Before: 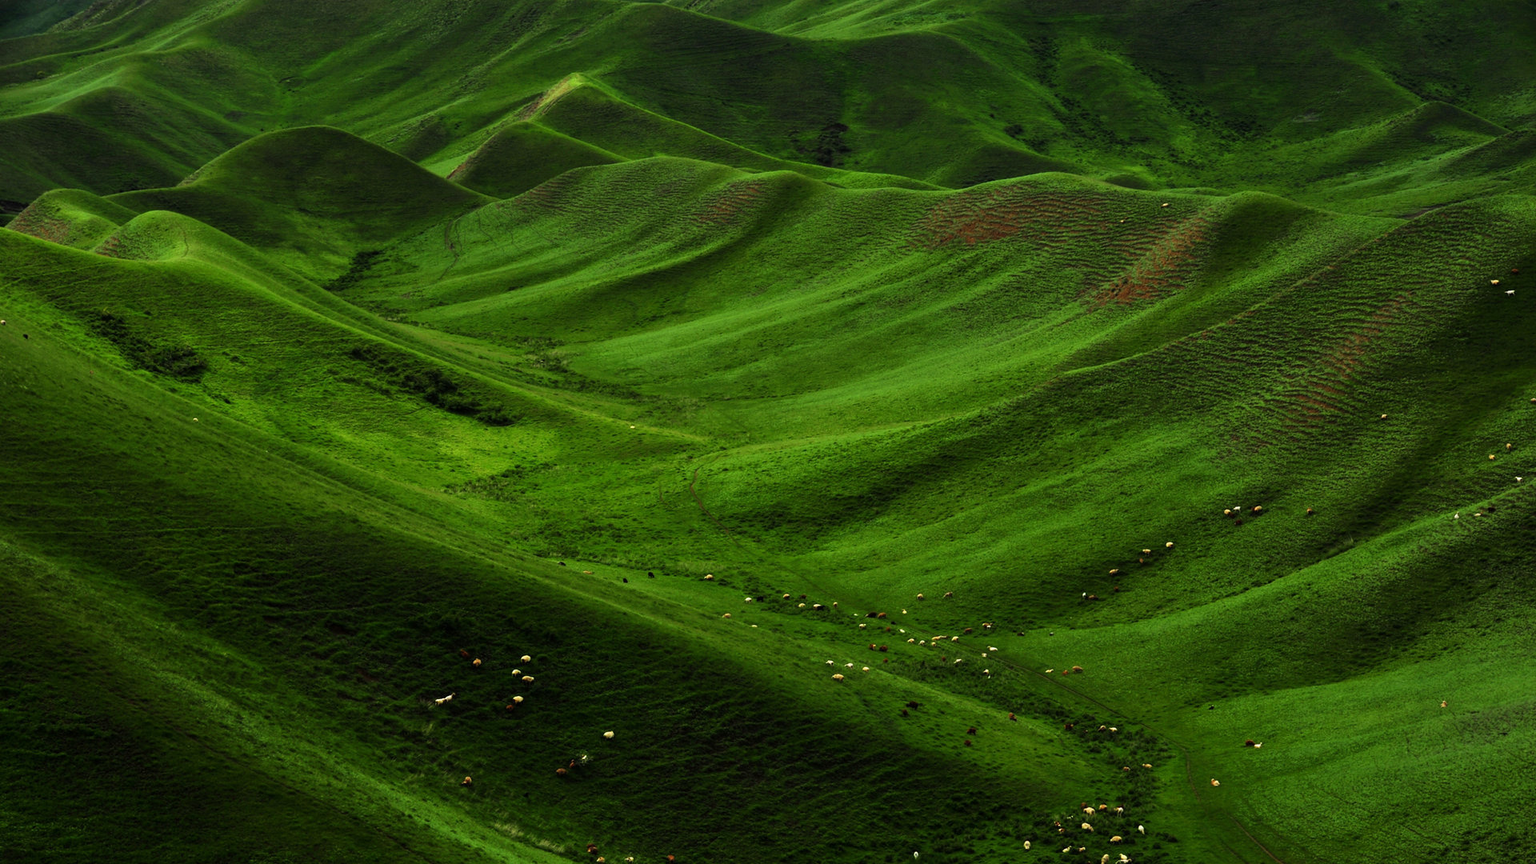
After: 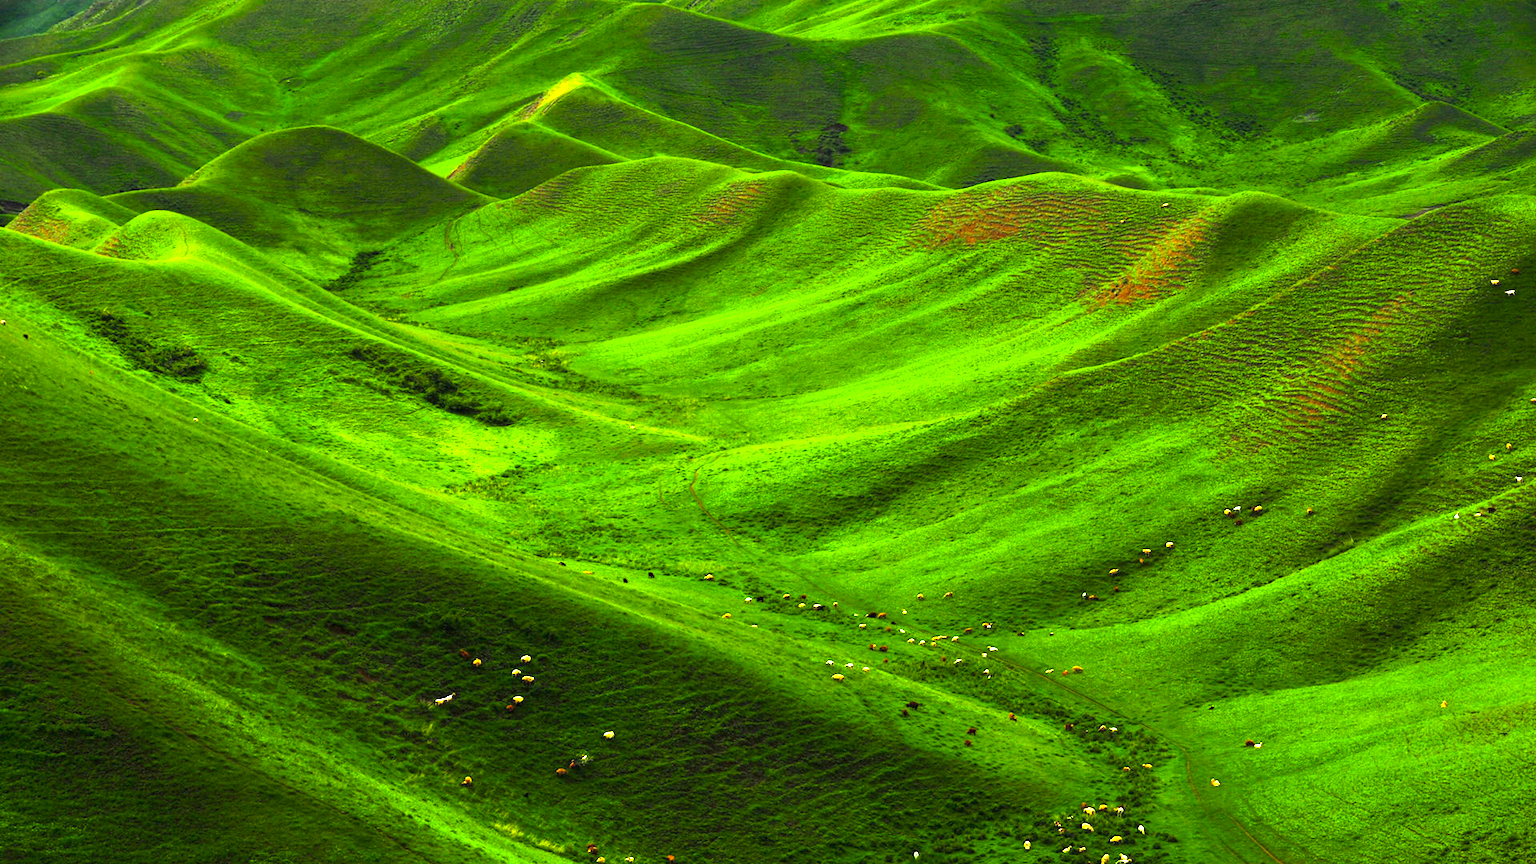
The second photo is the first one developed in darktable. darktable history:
color balance rgb: shadows lift › hue 84.72°, linear chroma grading › global chroma 15.49%, perceptual saturation grading › global saturation 19.964%
exposure: black level correction 0, exposure 1.967 EV, compensate highlight preservation false
